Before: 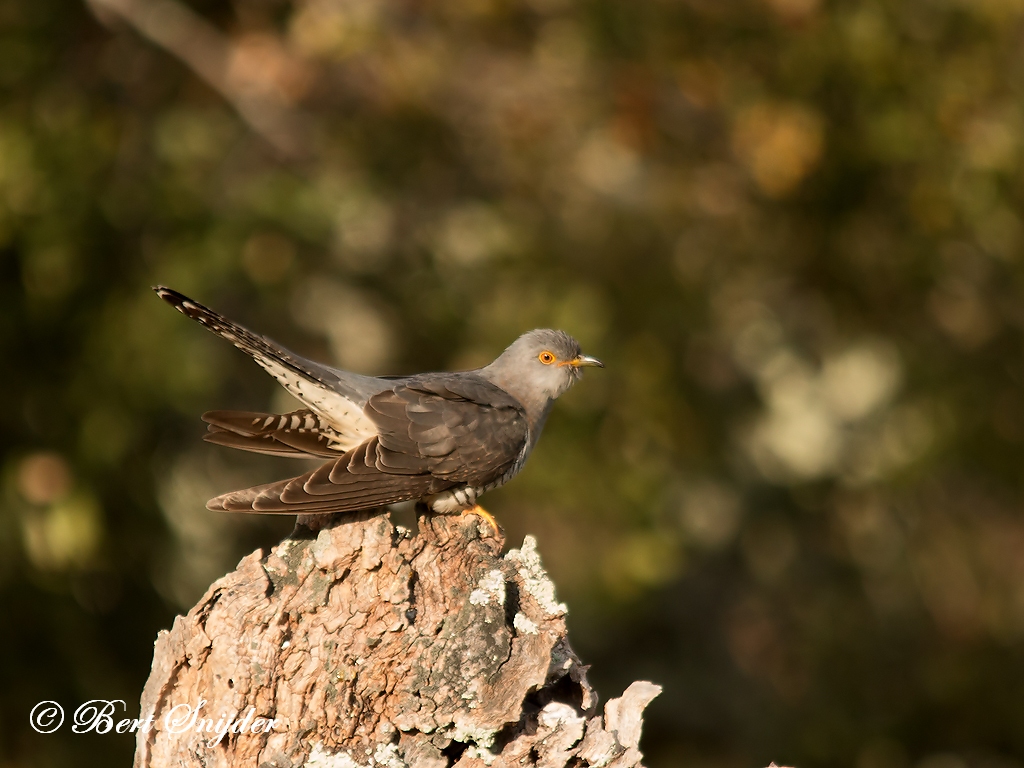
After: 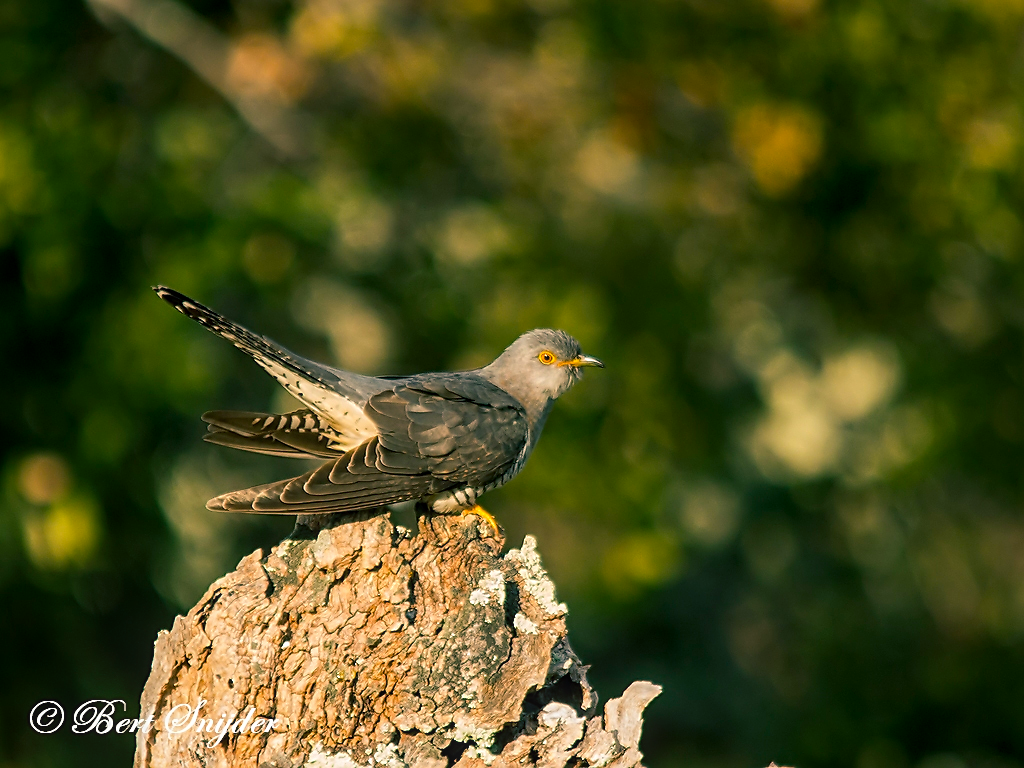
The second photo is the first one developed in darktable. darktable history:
color balance rgb: shadows lift › luminance -28.873%, shadows lift › chroma 10.349%, shadows lift › hue 231.3°, perceptual saturation grading › global saturation 30.253%, global vibrance 20%
local contrast: on, module defaults
sharpen: on, module defaults
contrast equalizer: y [[0.5, 0.5, 0.472, 0.5, 0.5, 0.5], [0.5 ×6], [0.5 ×6], [0 ×6], [0 ×6]], mix 0.587
